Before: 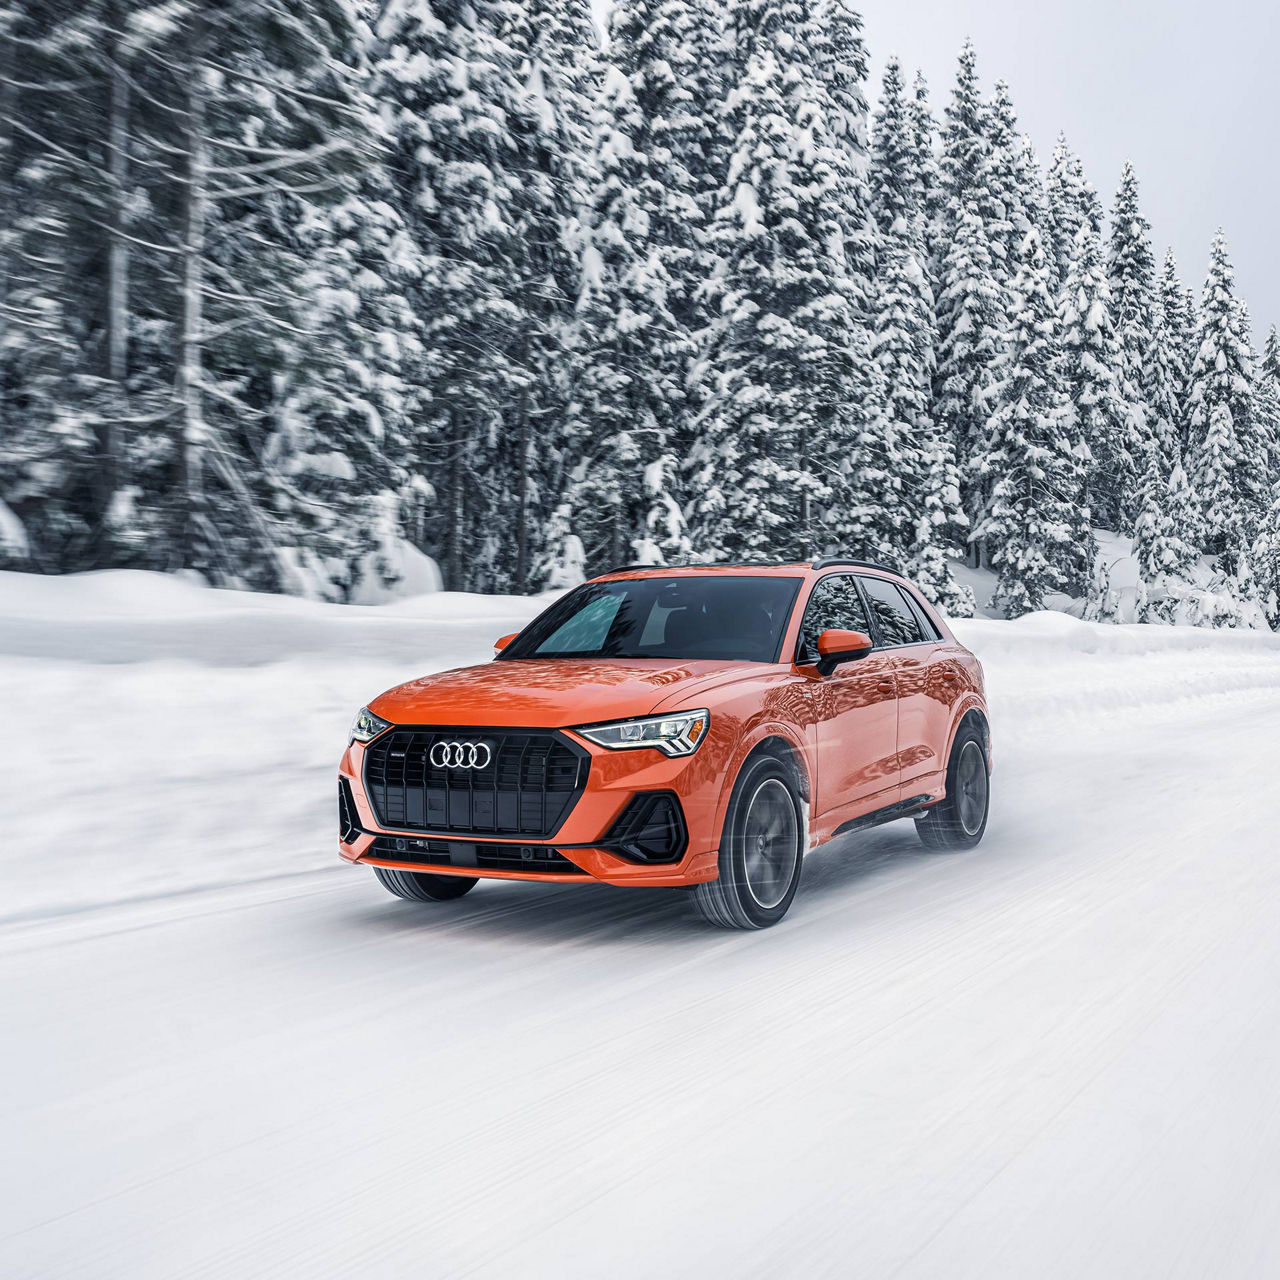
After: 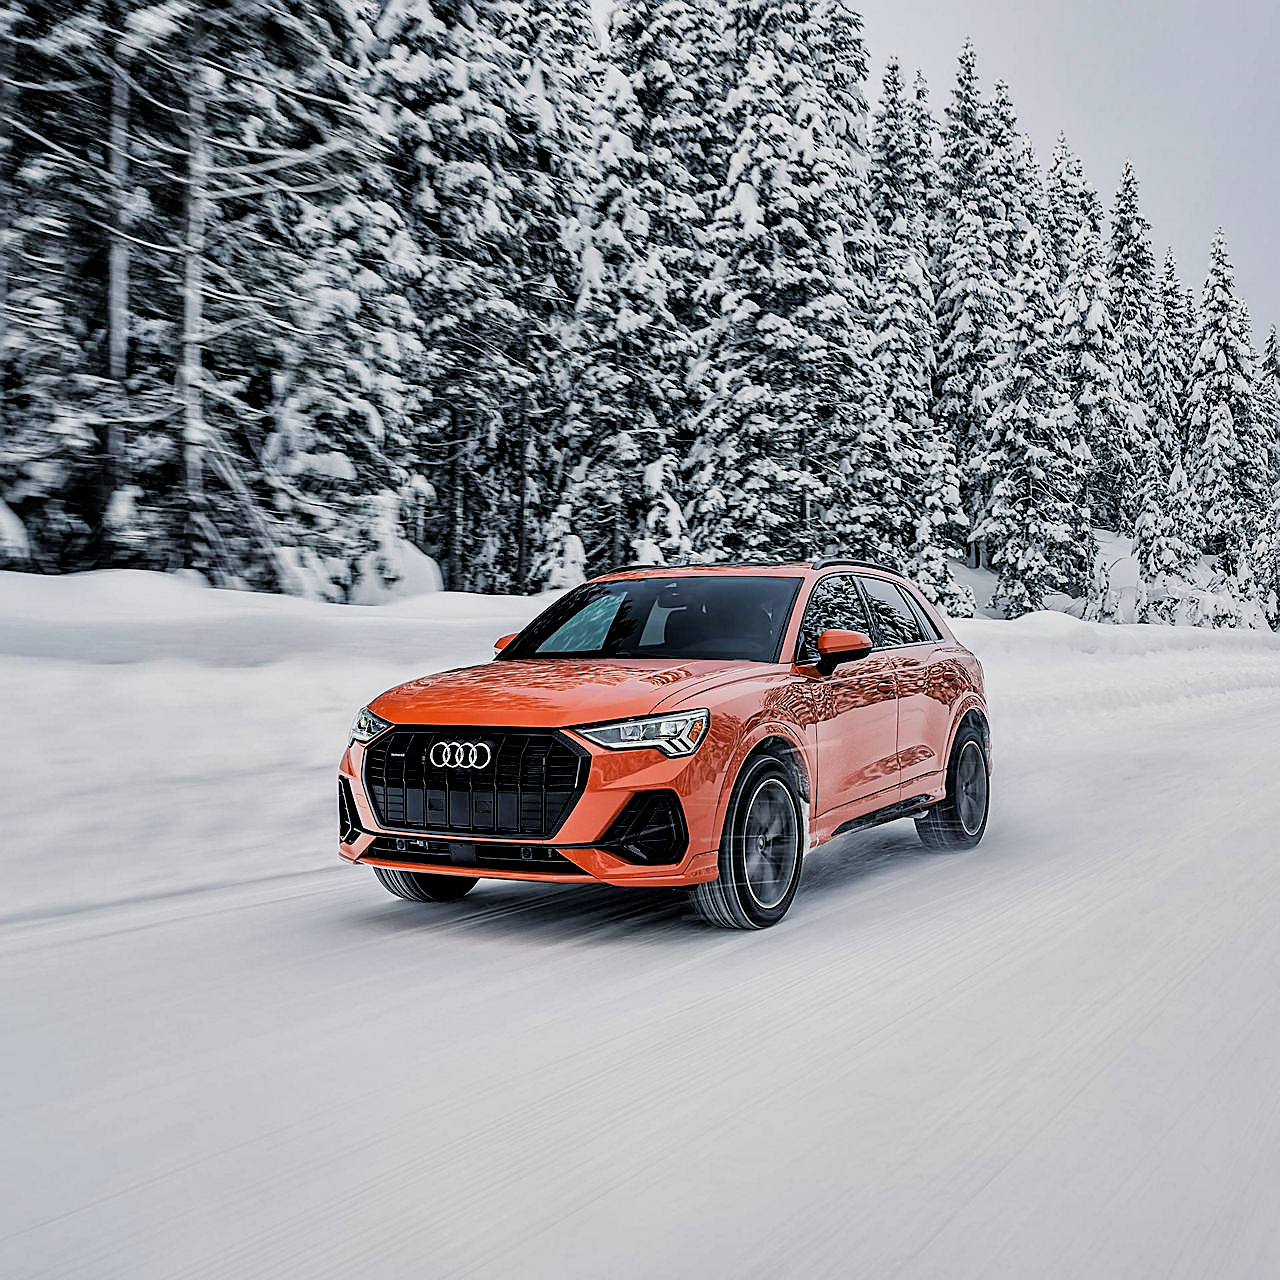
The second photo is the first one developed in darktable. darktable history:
filmic rgb: black relative exposure -3.34 EV, white relative exposure 3.45 EV, hardness 2.37, contrast 1.102
shadows and highlights: soften with gaussian
sharpen: radius 1.386, amount 1.262, threshold 0.671
